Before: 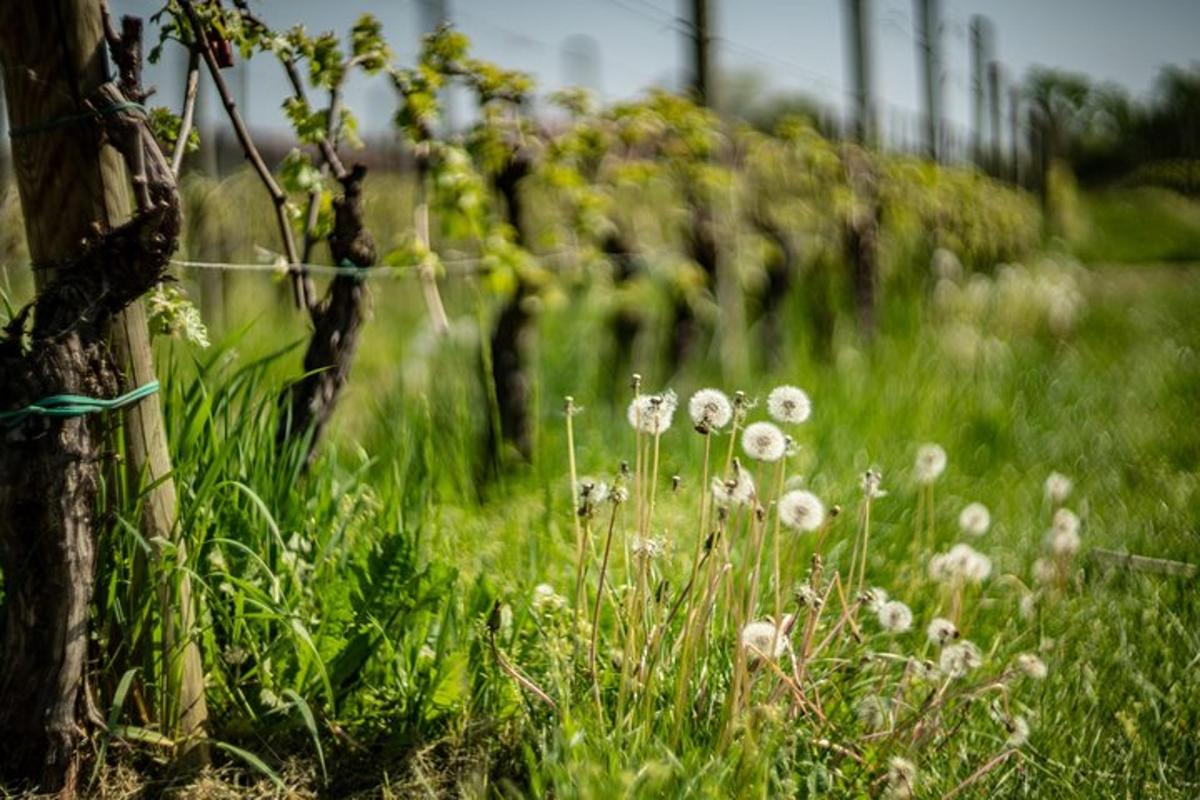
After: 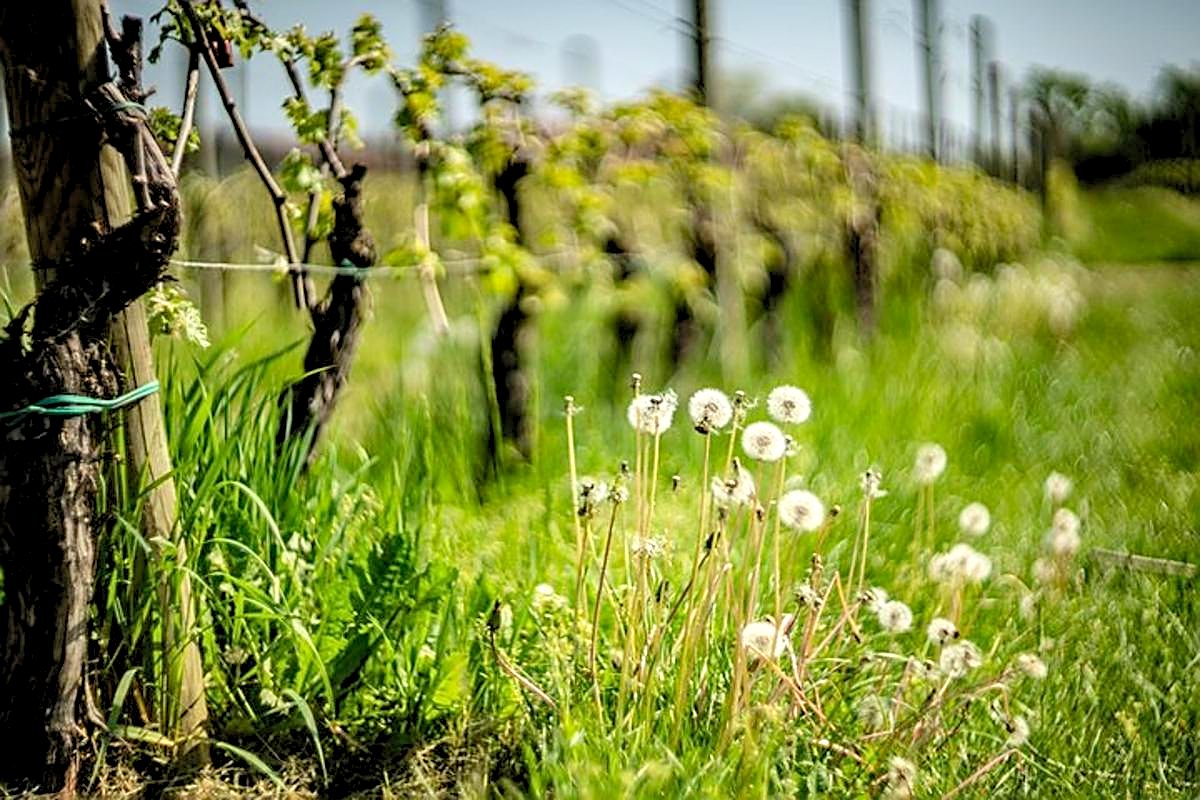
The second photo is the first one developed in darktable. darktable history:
levels: levels [0.044, 0.416, 0.908]
sharpen: amount 0.748
